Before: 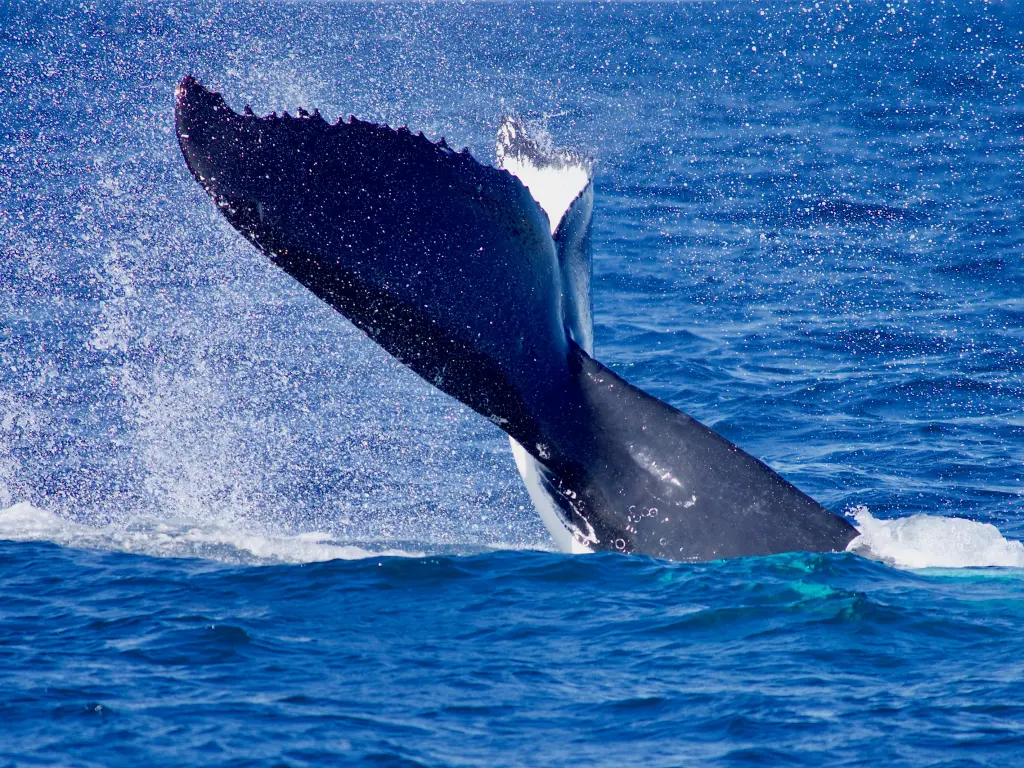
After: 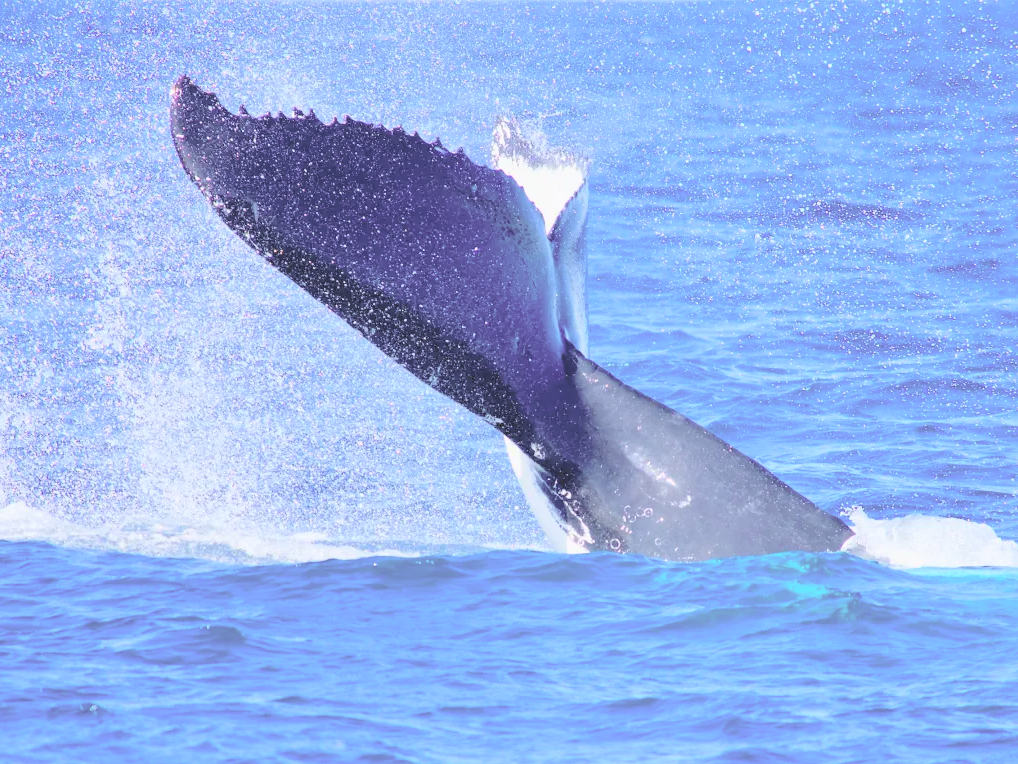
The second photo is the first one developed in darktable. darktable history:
contrast brightness saturation: brightness 0.994
crop and rotate: left 0.535%, top 0.126%, bottom 0.269%
base curve: curves: ch0 [(0, 0) (0.303, 0.277) (1, 1)], preserve colors none
